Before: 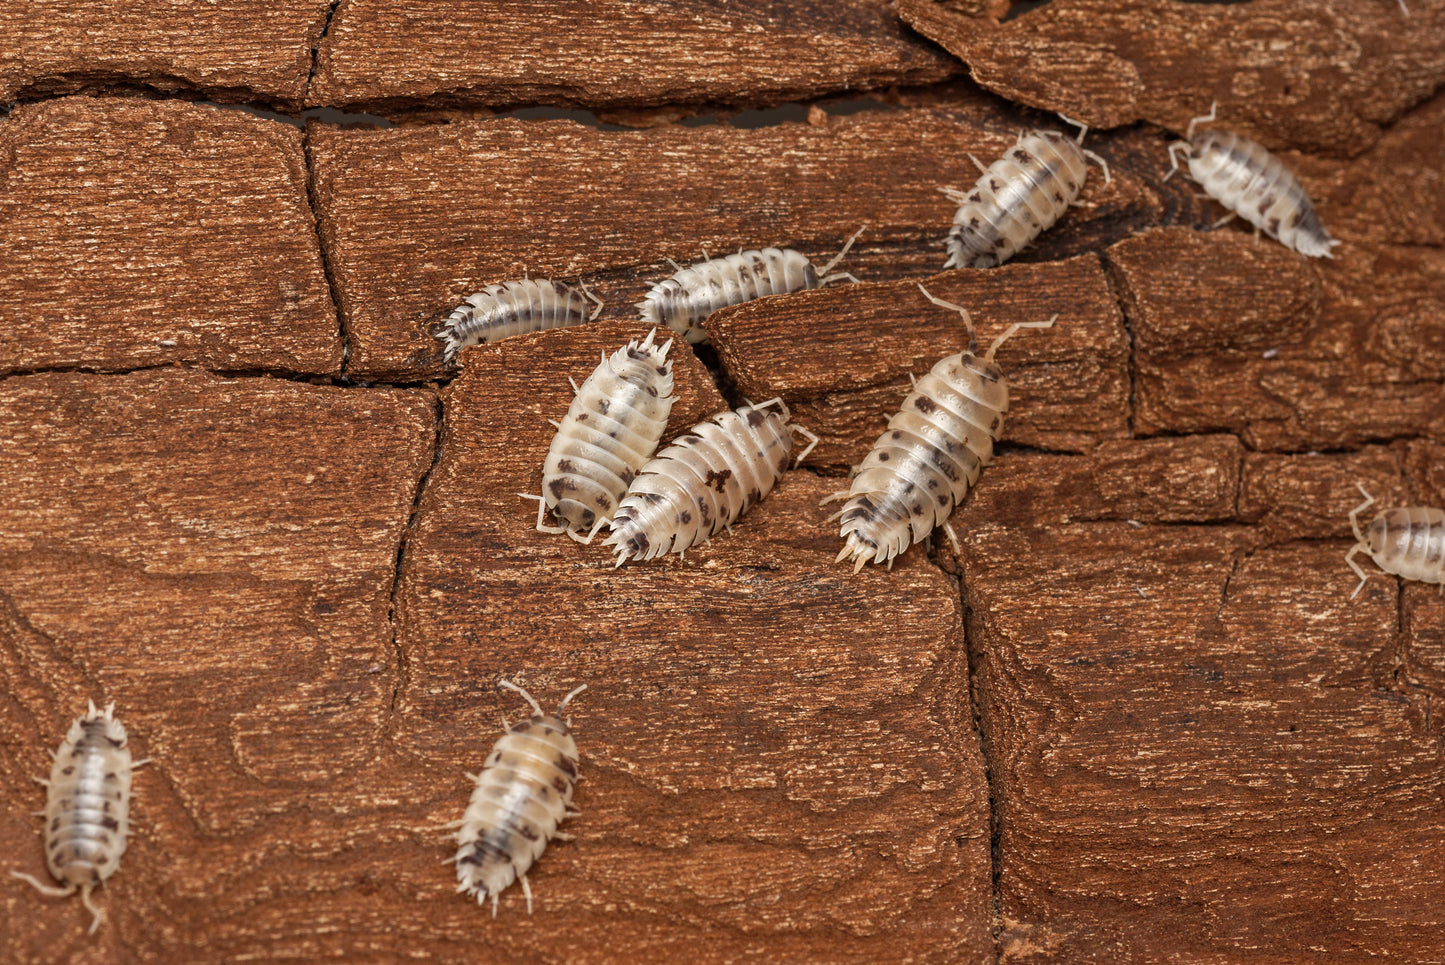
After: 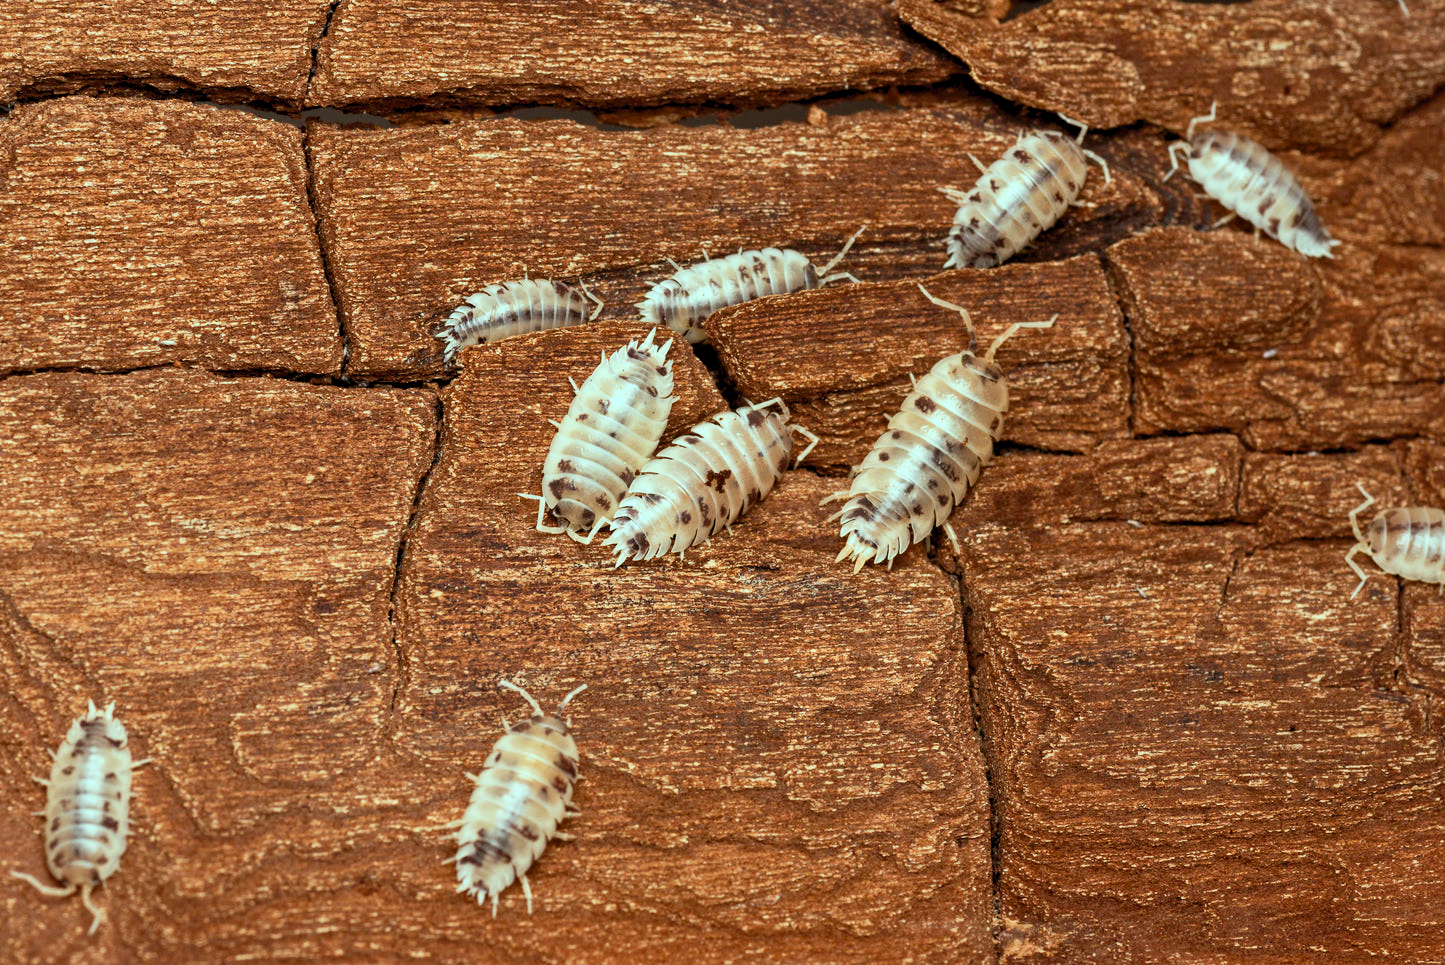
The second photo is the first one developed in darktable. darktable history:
contrast brightness saturation: contrast 0.201, brightness 0.16, saturation 0.219
color balance rgb: highlights gain › chroma 4.019%, highlights gain › hue 201.43°, global offset › luminance -0.506%, perceptual saturation grading › global saturation 0.034%, saturation formula JzAzBz (2021)
